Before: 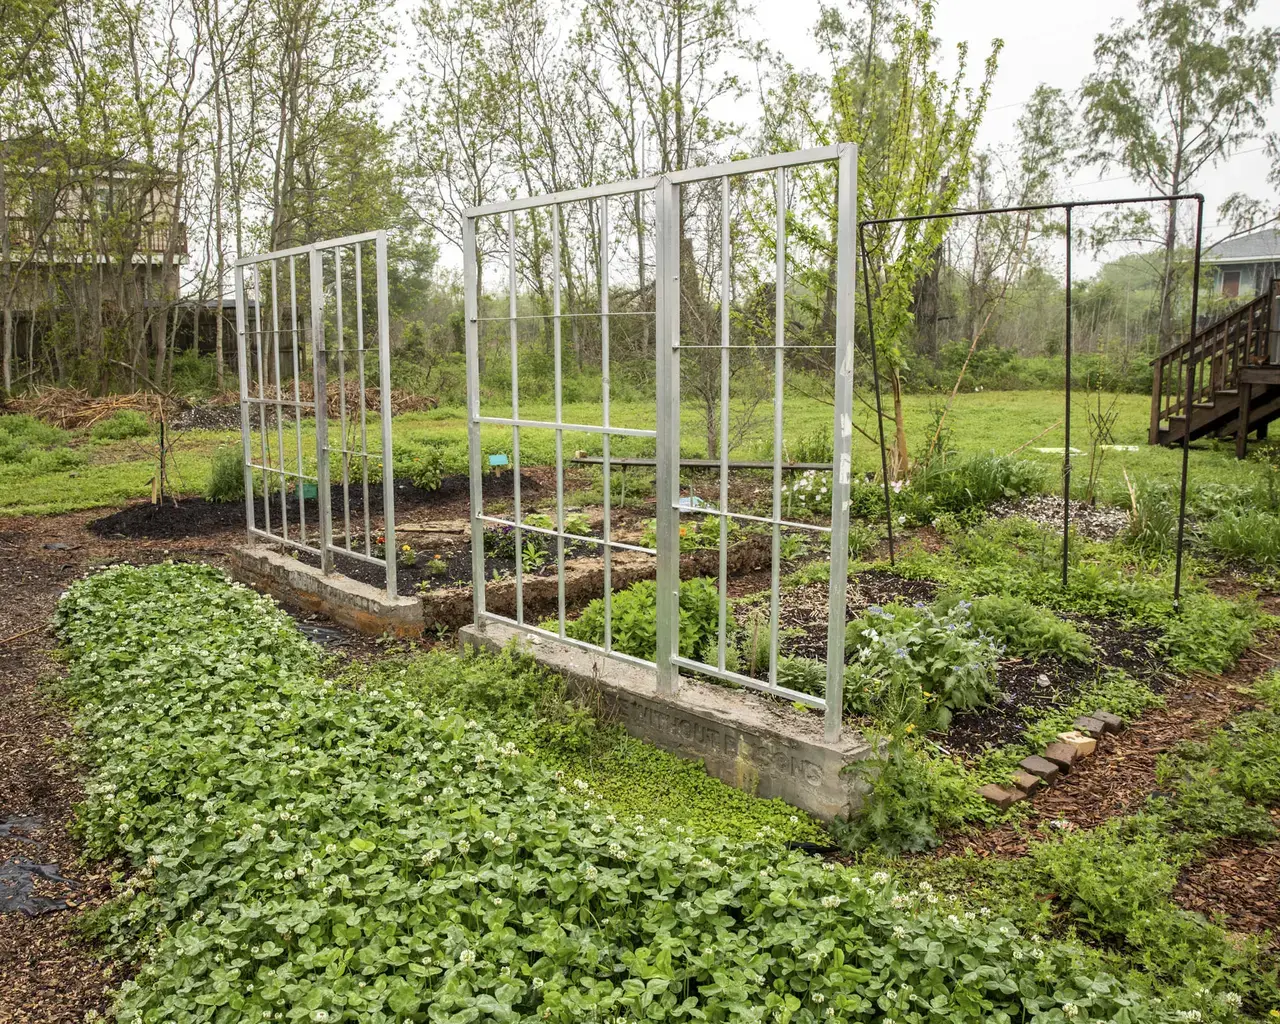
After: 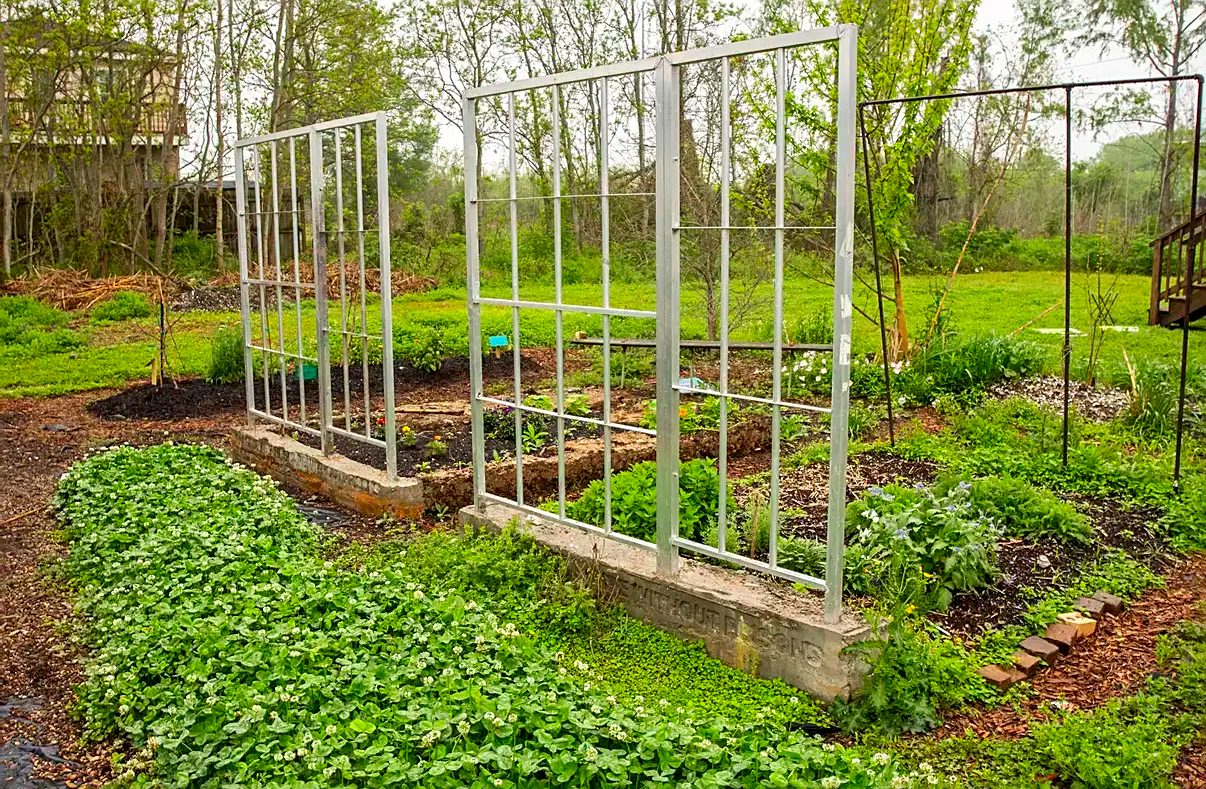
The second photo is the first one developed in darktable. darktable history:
crop and rotate: angle 0.03°, top 11.643%, right 5.651%, bottom 11.189%
contrast brightness saturation: saturation 0.5
sharpen: on, module defaults
